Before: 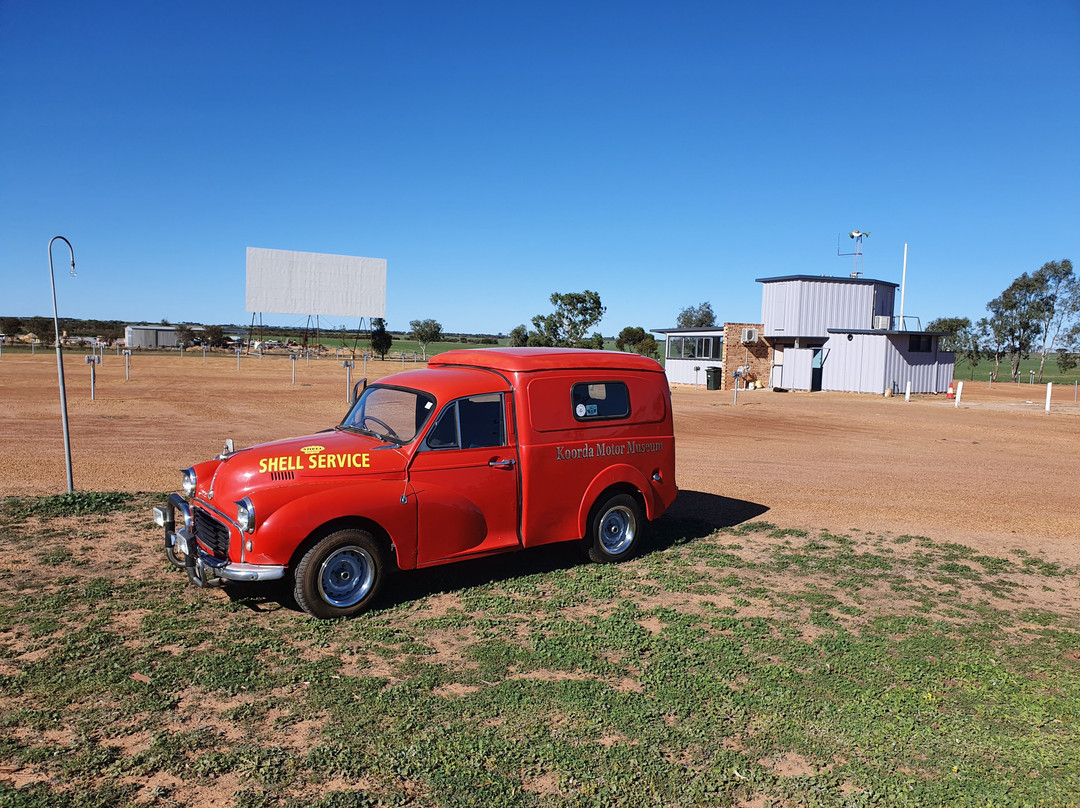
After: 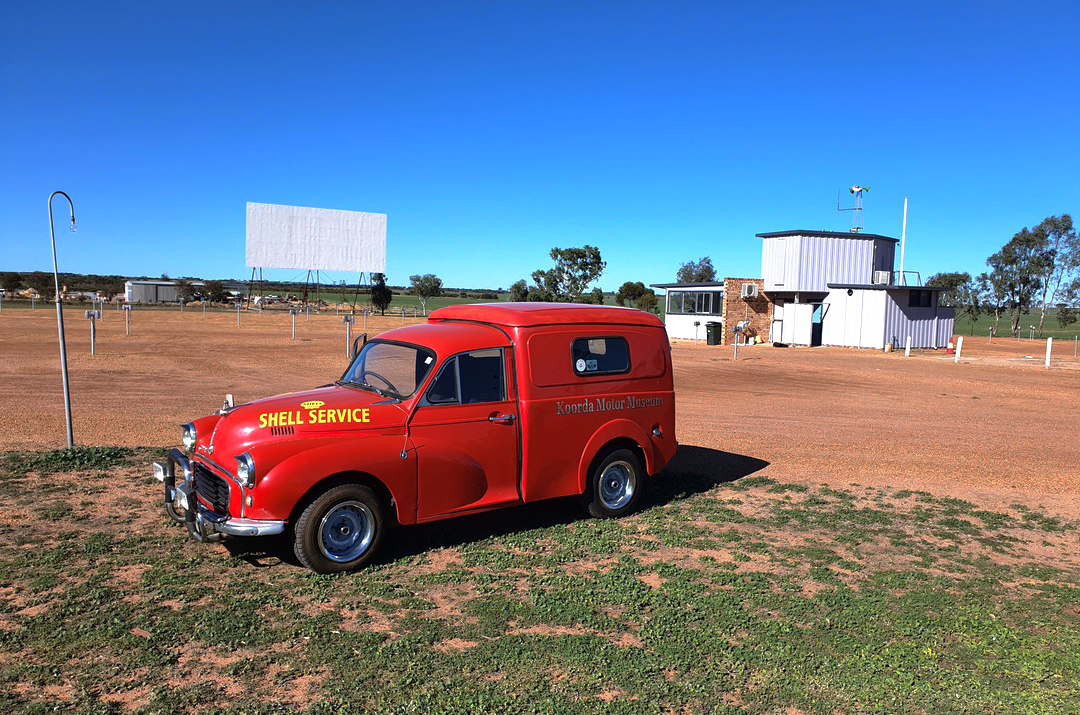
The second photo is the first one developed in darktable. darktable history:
crop and rotate: top 5.589%, bottom 5.897%
base curve: curves: ch0 [(0, 0) (0.595, 0.418) (1, 1)], preserve colors none
exposure: black level correction 0.001, exposure 0.499 EV, compensate highlight preservation false
